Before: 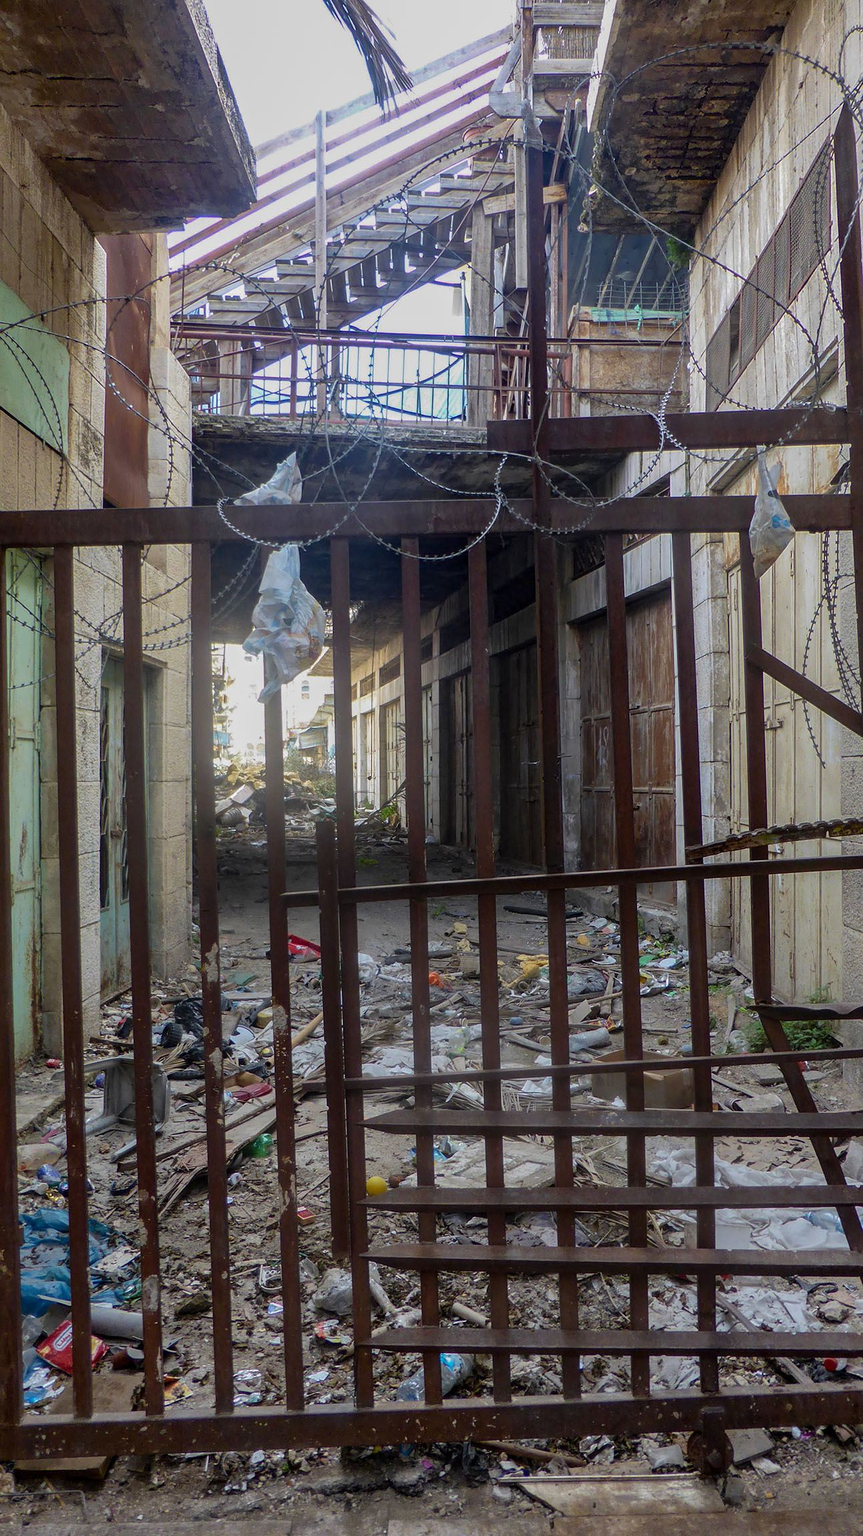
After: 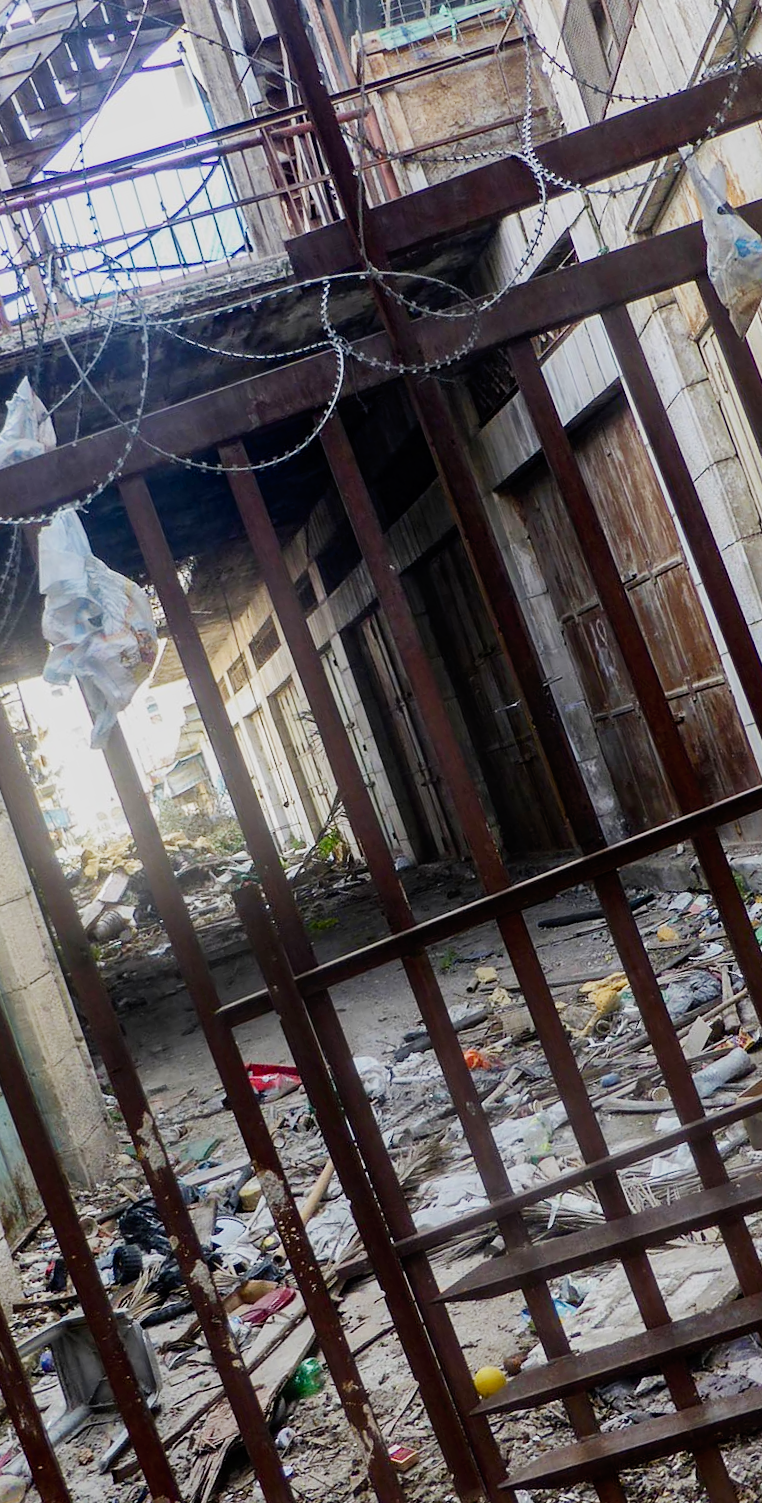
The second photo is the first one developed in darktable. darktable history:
crop and rotate: angle 18.48°, left 6.902%, right 3.879%, bottom 1.174%
tone equalizer: -8 EV -0.417 EV, -7 EV -0.401 EV, -6 EV -0.329 EV, -5 EV -0.236 EV, -3 EV 0.23 EV, -2 EV 0.327 EV, -1 EV 0.376 EV, +0 EV 0.427 EV, edges refinement/feathering 500, mask exposure compensation -1.57 EV, preserve details no
tone curve: curves: ch0 [(0, 0) (0.048, 0.024) (0.099, 0.082) (0.227, 0.255) (0.407, 0.482) (0.543, 0.634) (0.719, 0.77) (0.837, 0.843) (1, 0.906)]; ch1 [(0, 0) (0.3, 0.268) (0.404, 0.374) (0.475, 0.463) (0.501, 0.499) (0.514, 0.502) (0.551, 0.541) (0.643, 0.648) (0.682, 0.674) (0.802, 0.812) (1, 1)]; ch2 [(0, 0) (0.259, 0.207) (0.323, 0.311) (0.364, 0.368) (0.442, 0.461) (0.498, 0.498) (0.531, 0.528) (0.581, 0.602) (0.629, 0.659) (0.768, 0.728) (1, 1)], preserve colors none
